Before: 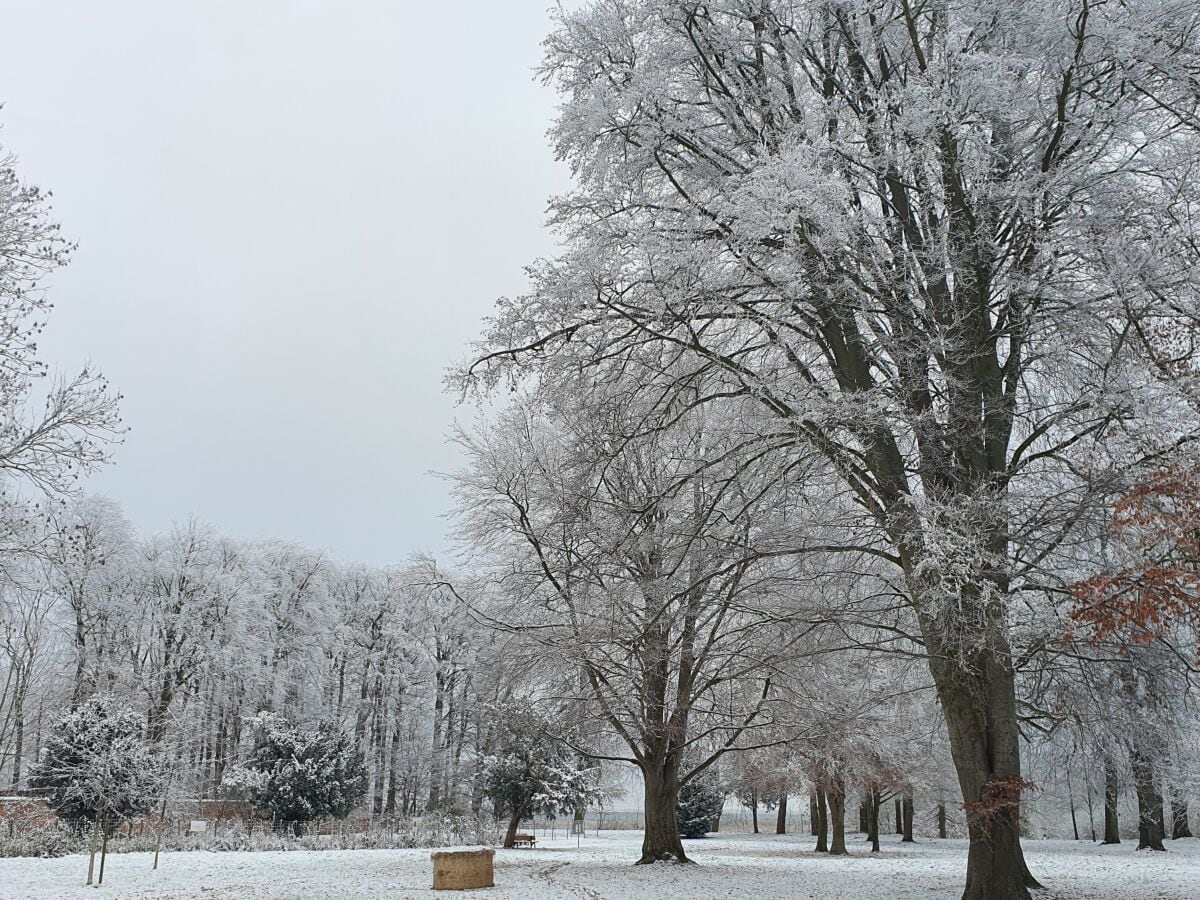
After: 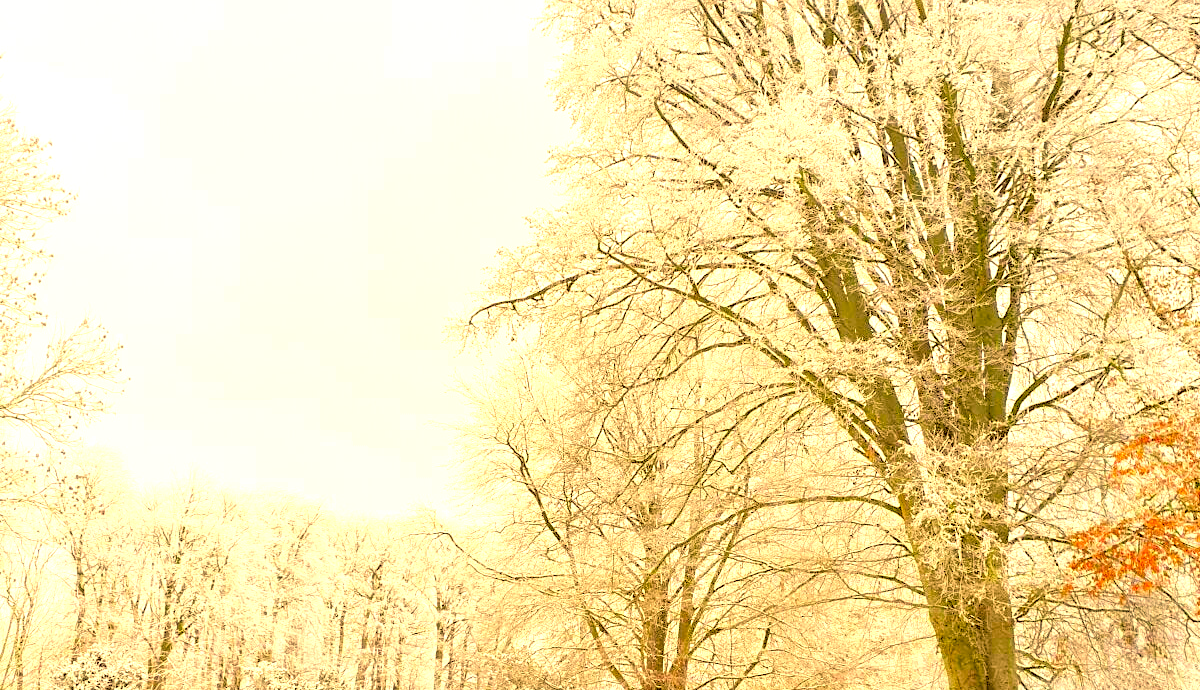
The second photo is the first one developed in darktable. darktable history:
exposure: black level correction 0.001, exposure 1.84 EV, compensate highlight preservation false
color correction: highlights a* 10.44, highlights b* 30.04, shadows a* 2.73, shadows b* 17.51, saturation 1.72
rgb levels: levels [[0.027, 0.429, 0.996], [0, 0.5, 1], [0, 0.5, 1]]
crop: top 5.667%, bottom 17.637%
